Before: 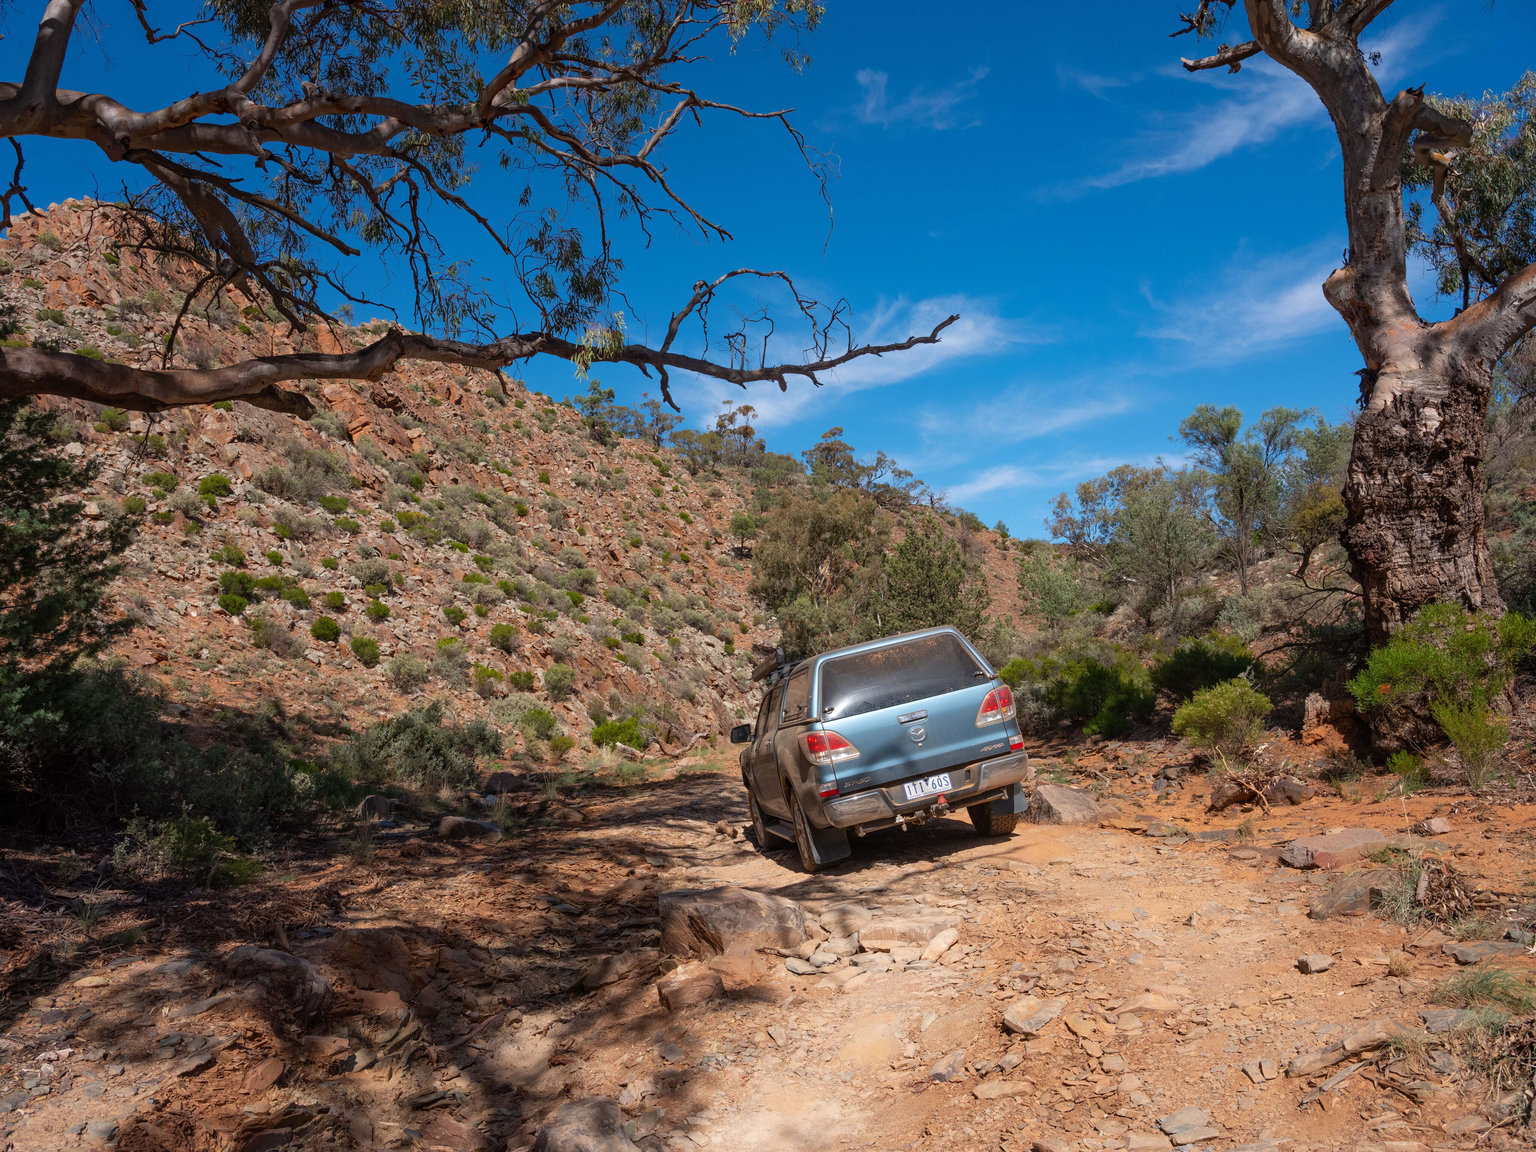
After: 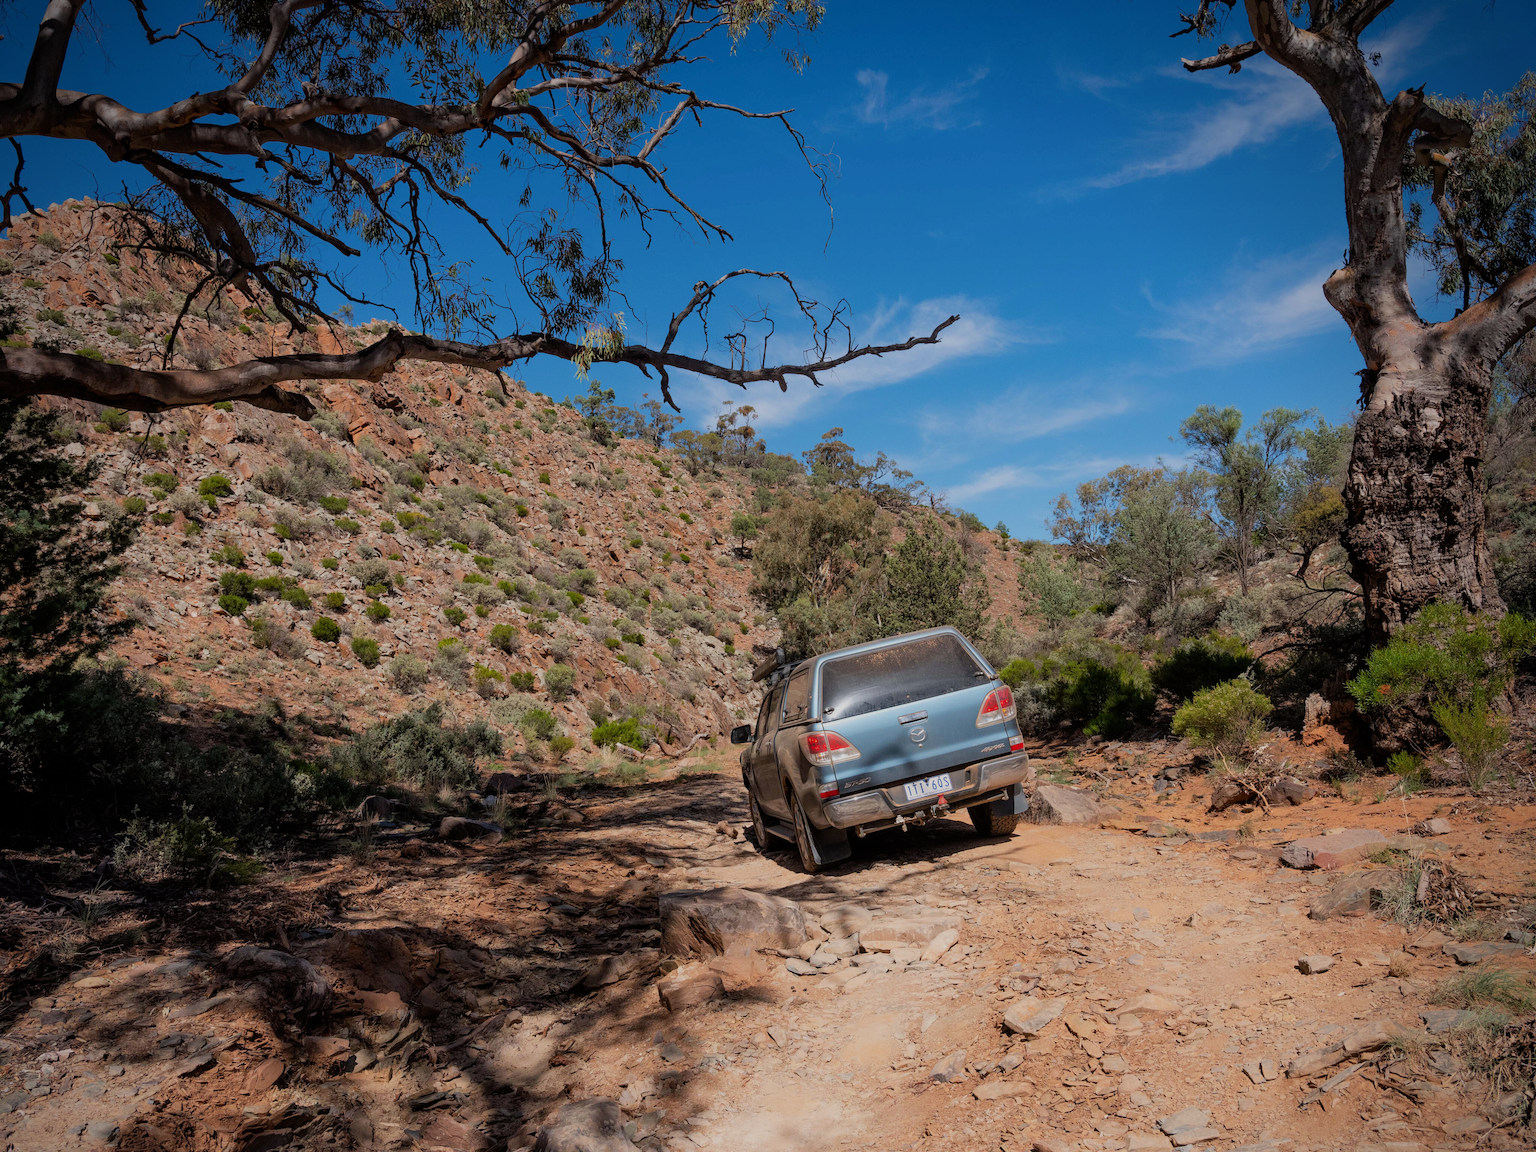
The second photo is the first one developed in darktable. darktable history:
bloom: size 9%, threshold 100%, strength 7%
vignetting: brightness -0.629, saturation -0.007, center (-0.028, 0.239)
filmic rgb: black relative exposure -7.65 EV, white relative exposure 4.56 EV, hardness 3.61
